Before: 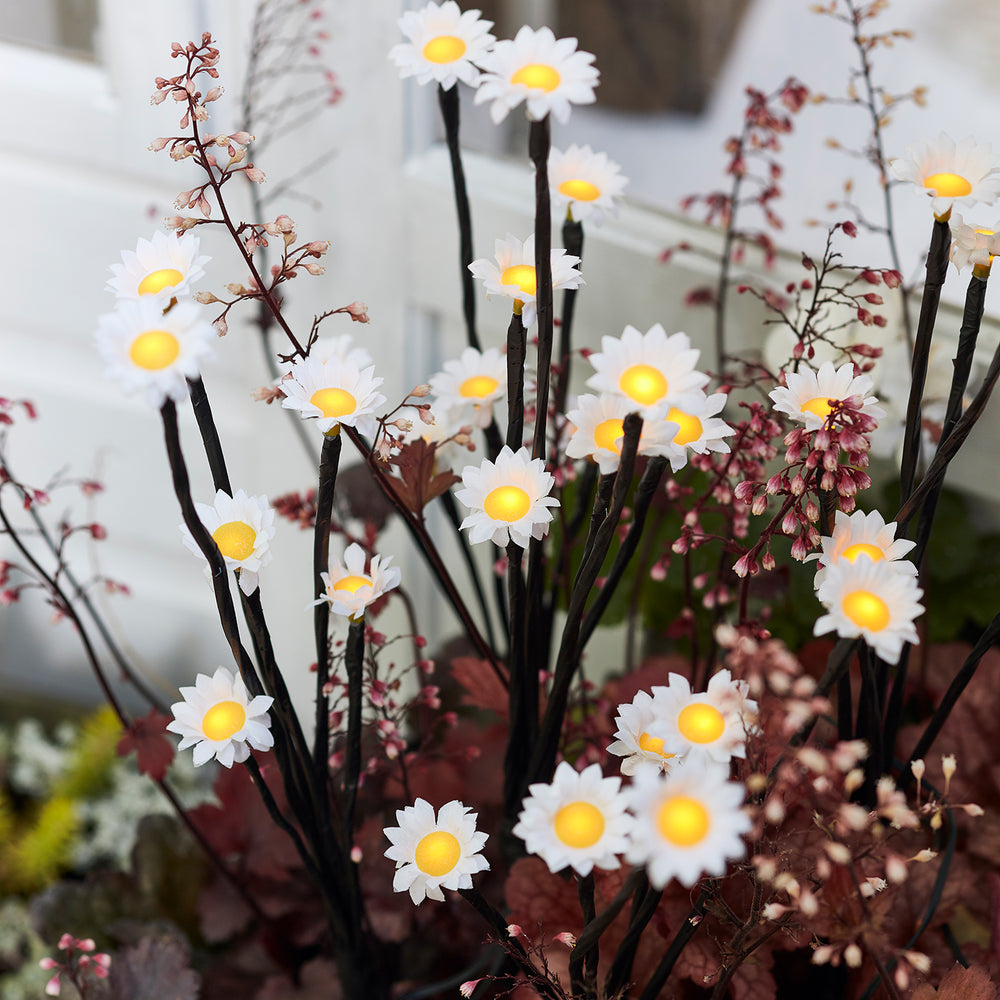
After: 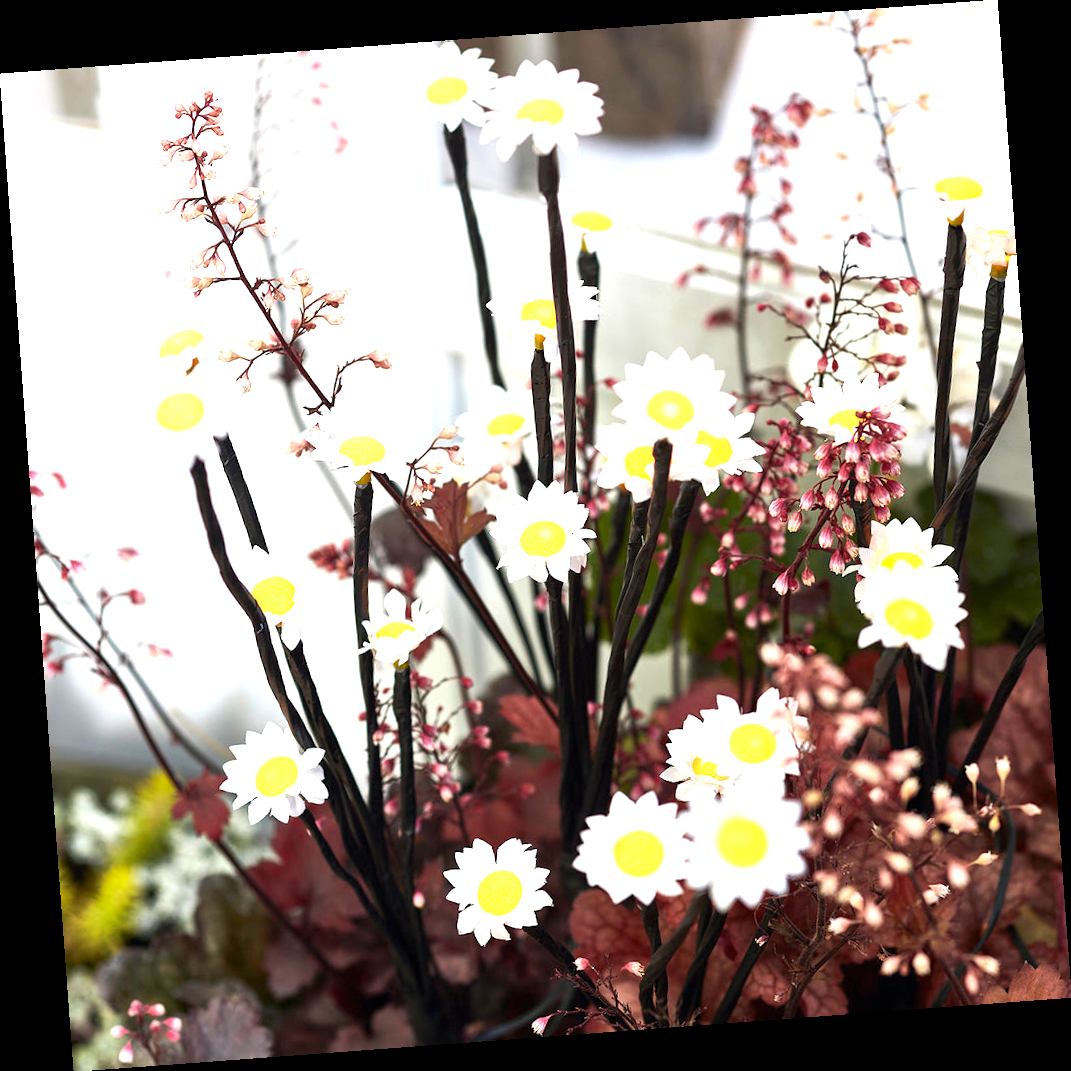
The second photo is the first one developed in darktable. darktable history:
rotate and perspective: rotation -4.25°, automatic cropping off
levels: levels [0, 0.43, 0.859]
exposure: exposure 0.6 EV, compensate highlight preservation false
